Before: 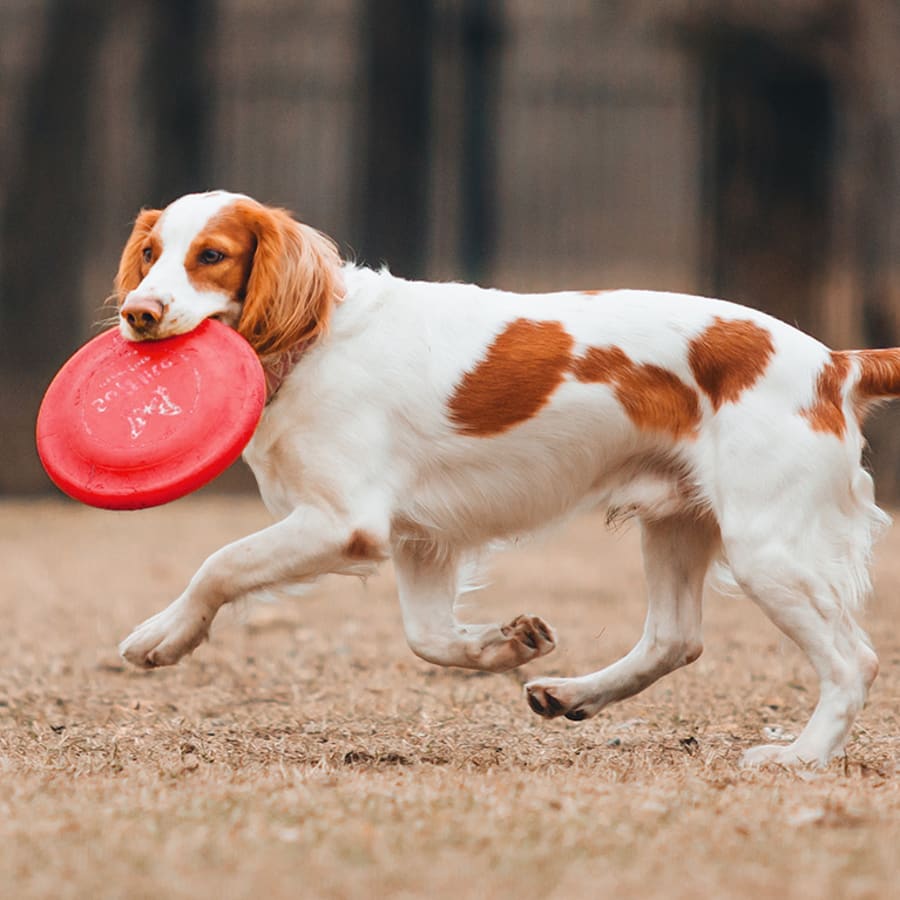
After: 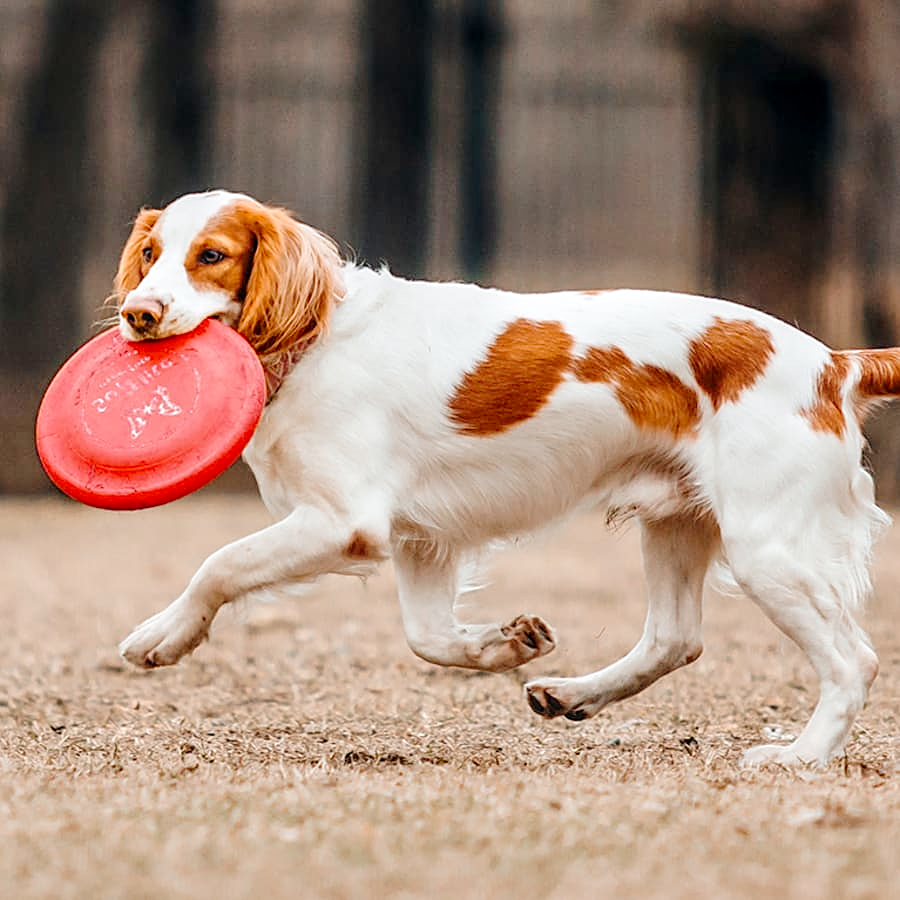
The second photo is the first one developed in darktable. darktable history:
sharpen: on, module defaults
tone curve: curves: ch0 [(0, 0) (0.003, 0.001) (0.011, 0.004) (0.025, 0.013) (0.044, 0.022) (0.069, 0.035) (0.1, 0.053) (0.136, 0.088) (0.177, 0.149) (0.224, 0.213) (0.277, 0.293) (0.335, 0.381) (0.399, 0.463) (0.468, 0.546) (0.543, 0.616) (0.623, 0.693) (0.709, 0.766) (0.801, 0.843) (0.898, 0.921) (1, 1)], preserve colors none
local contrast: detail 130%
